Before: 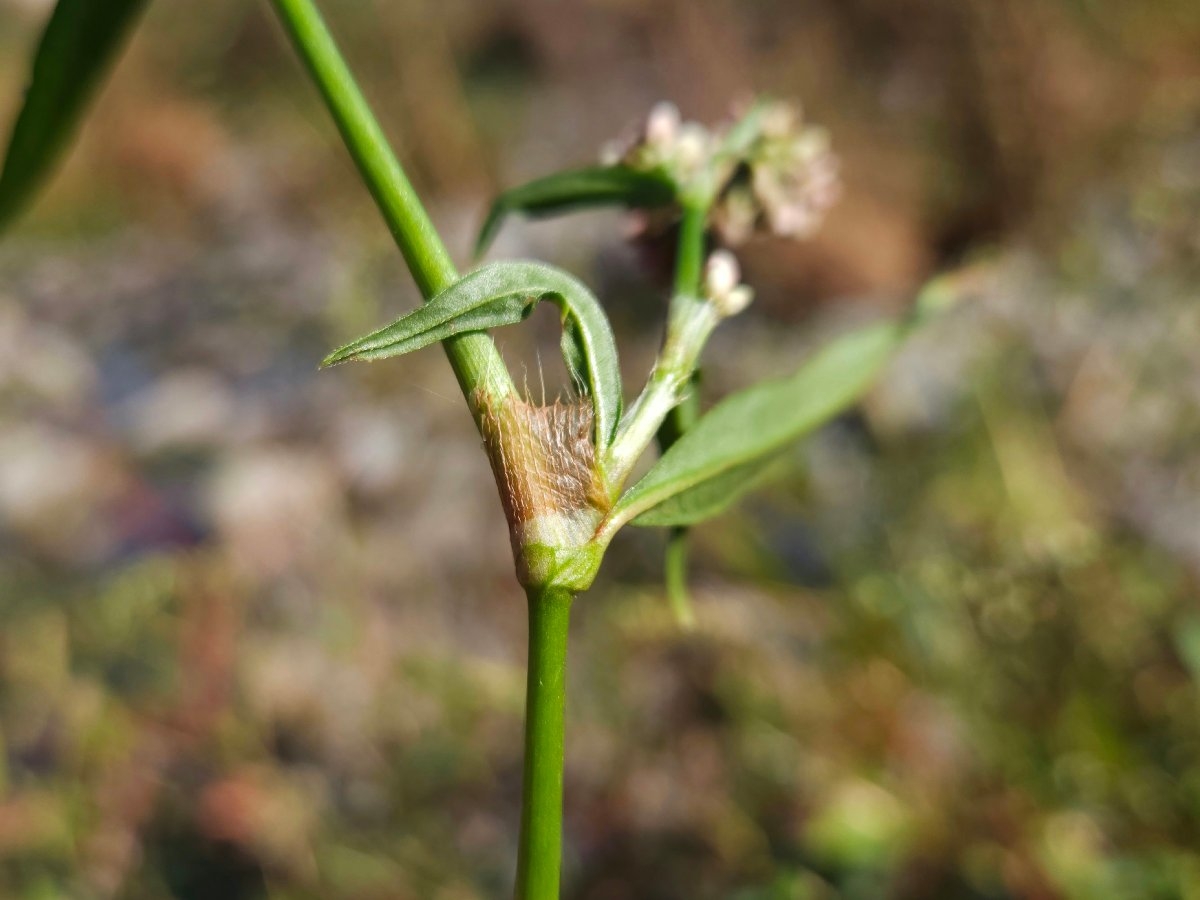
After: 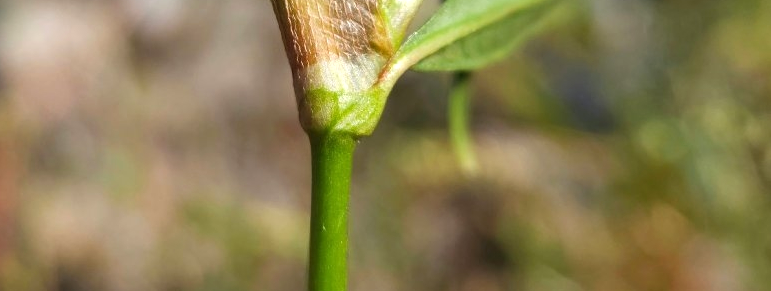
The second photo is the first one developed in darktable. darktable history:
crop: left 18.155%, top 50.653%, right 17.521%, bottom 16.934%
exposure: exposure 0.211 EV, compensate highlight preservation false
